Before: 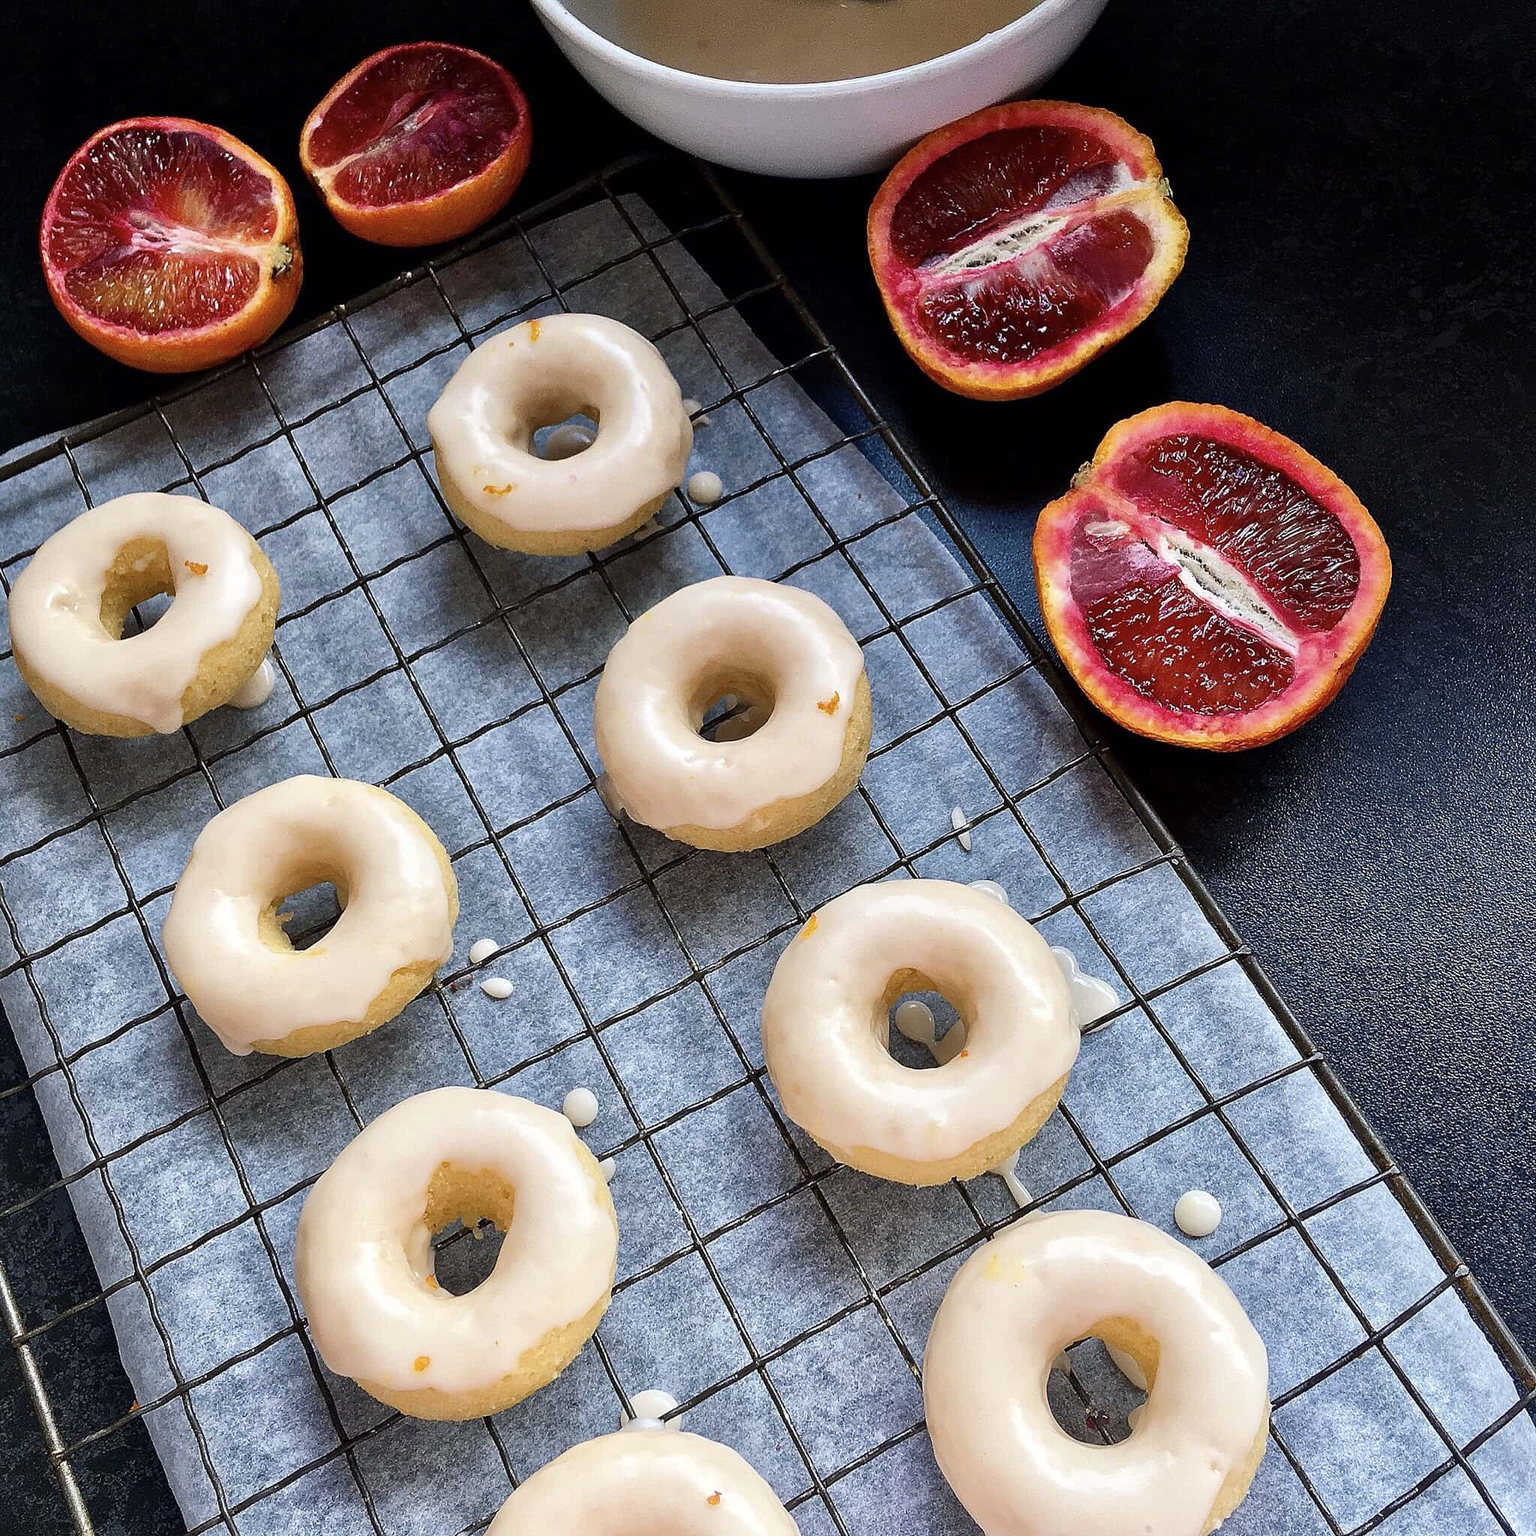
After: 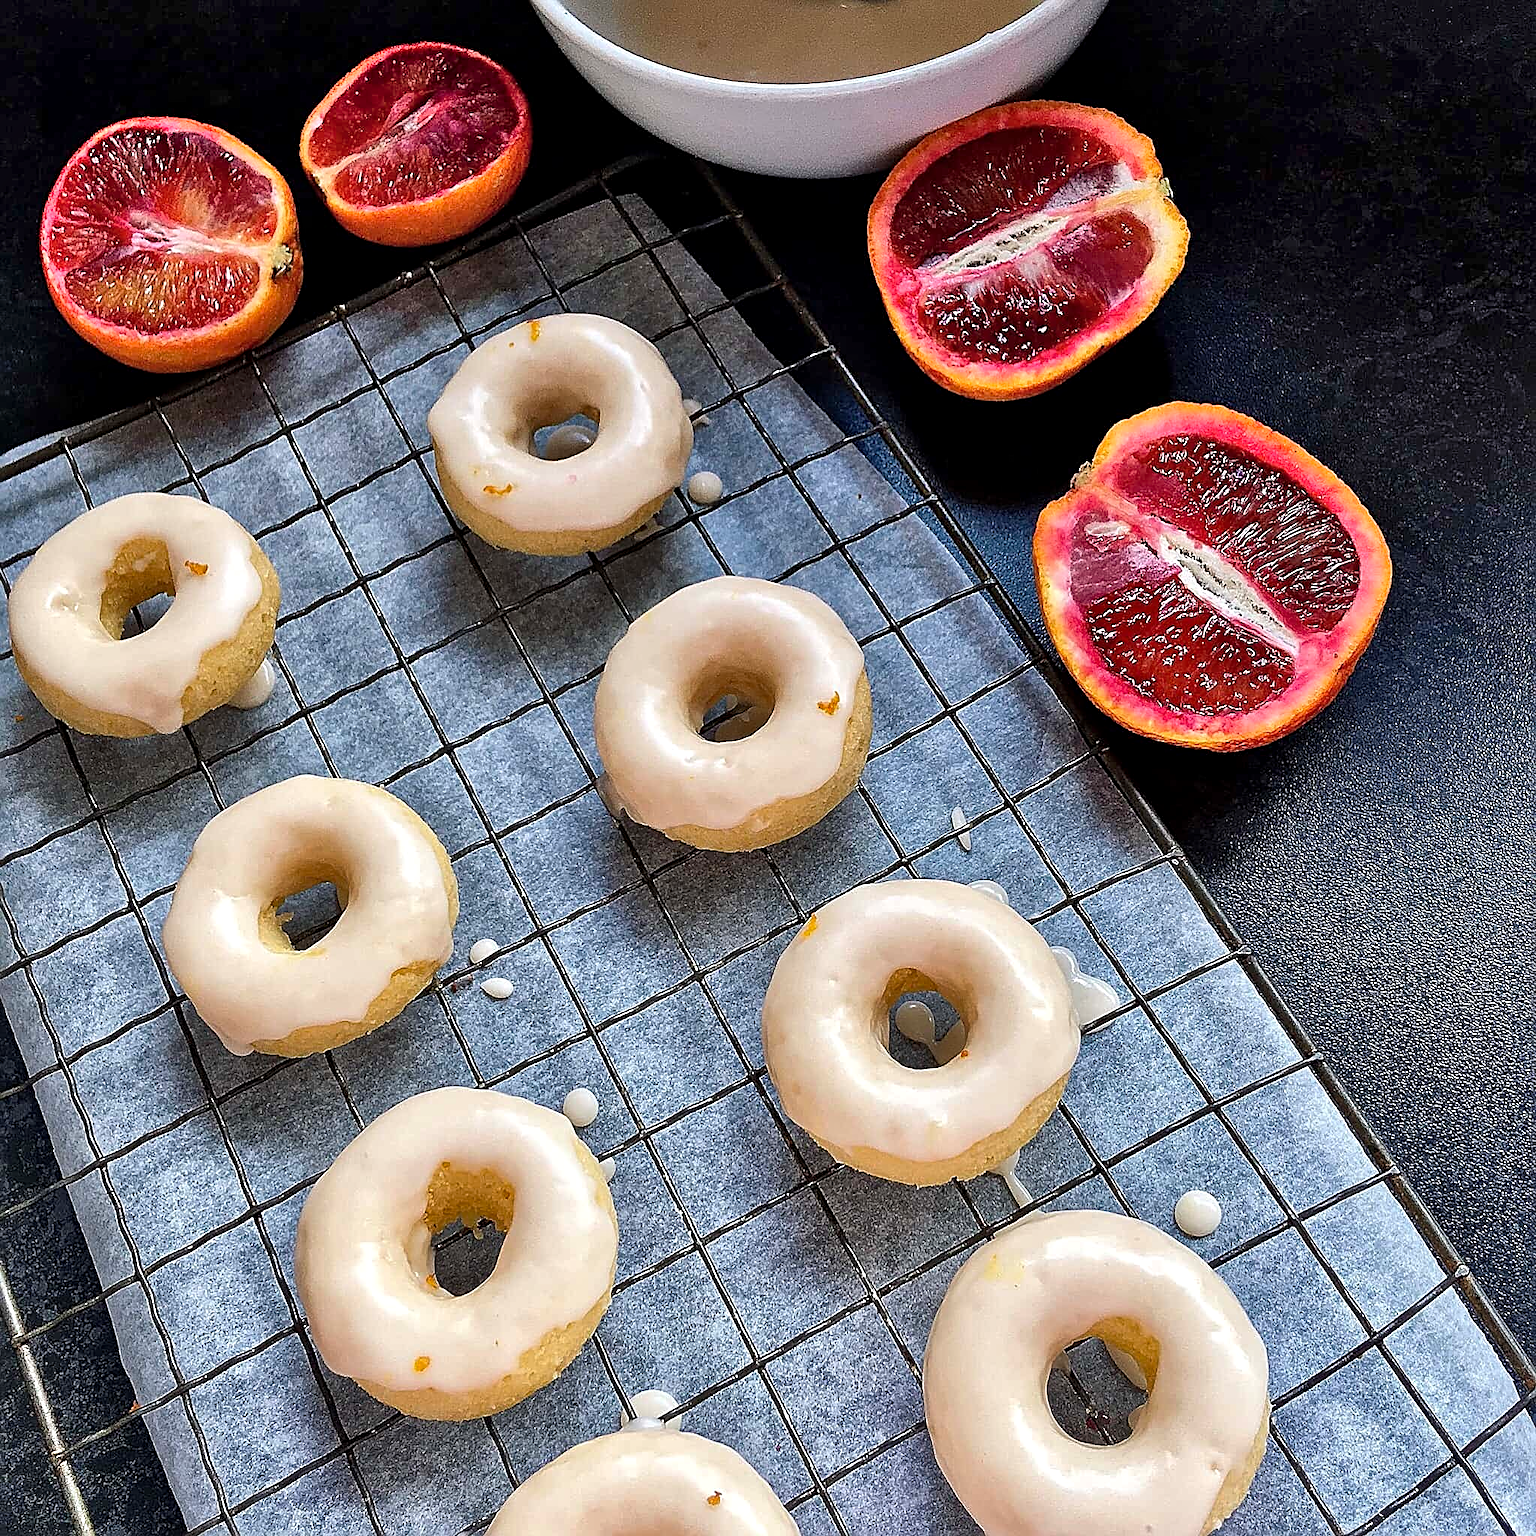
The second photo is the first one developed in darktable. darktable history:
sharpen: radius 2.531, amount 0.628
local contrast: highlights 100%, shadows 100%, detail 120%, midtone range 0.2
shadows and highlights: shadows 60, soften with gaussian
